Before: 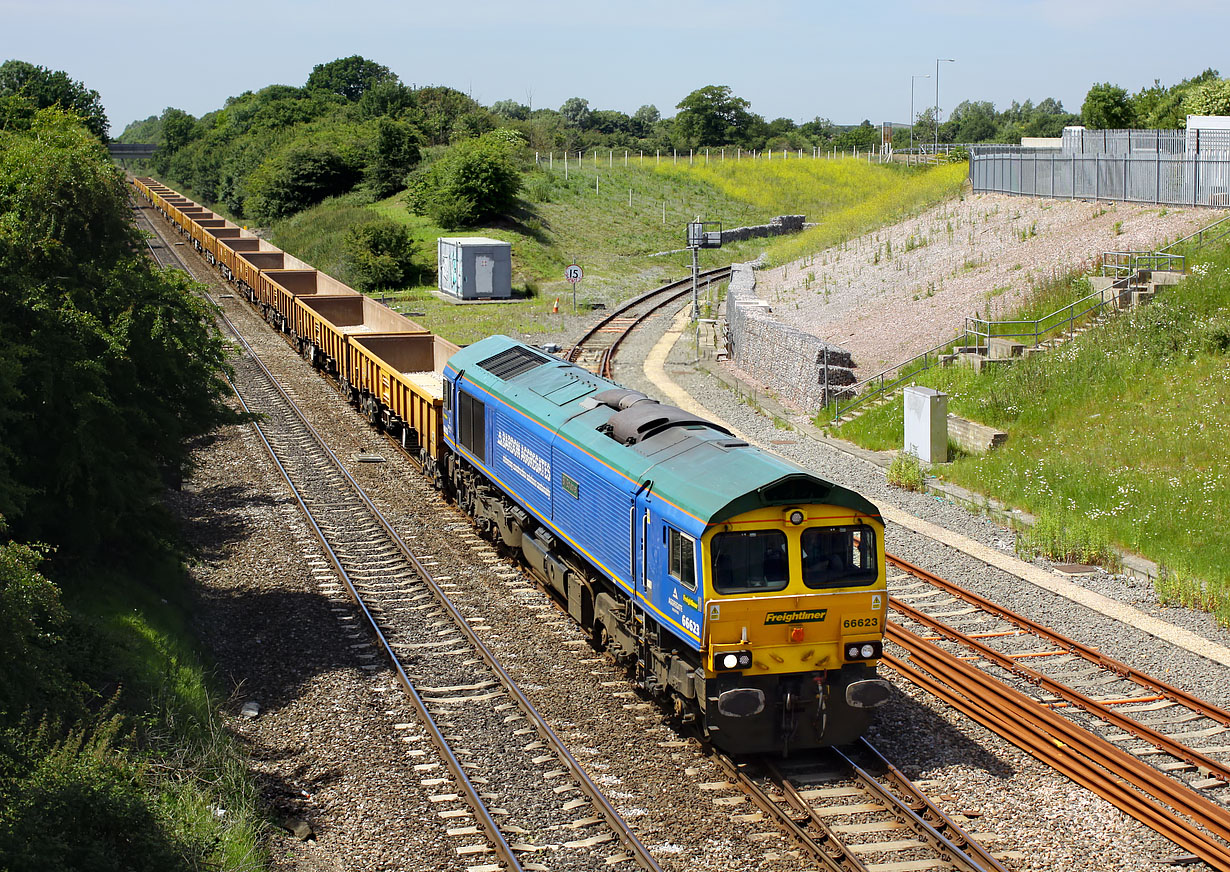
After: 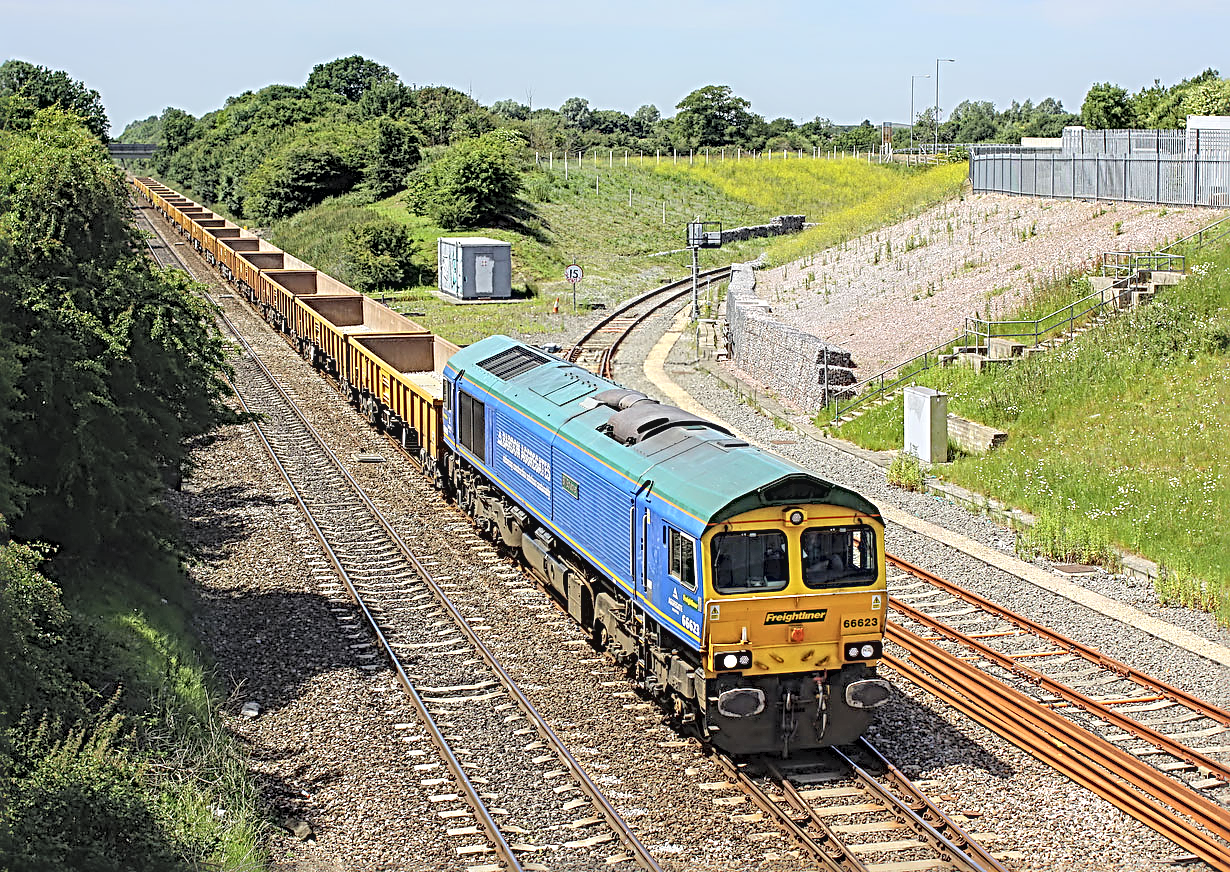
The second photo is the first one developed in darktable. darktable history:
sharpen: radius 3.708, amount 0.942
local contrast: on, module defaults
contrast brightness saturation: brightness 0.276
